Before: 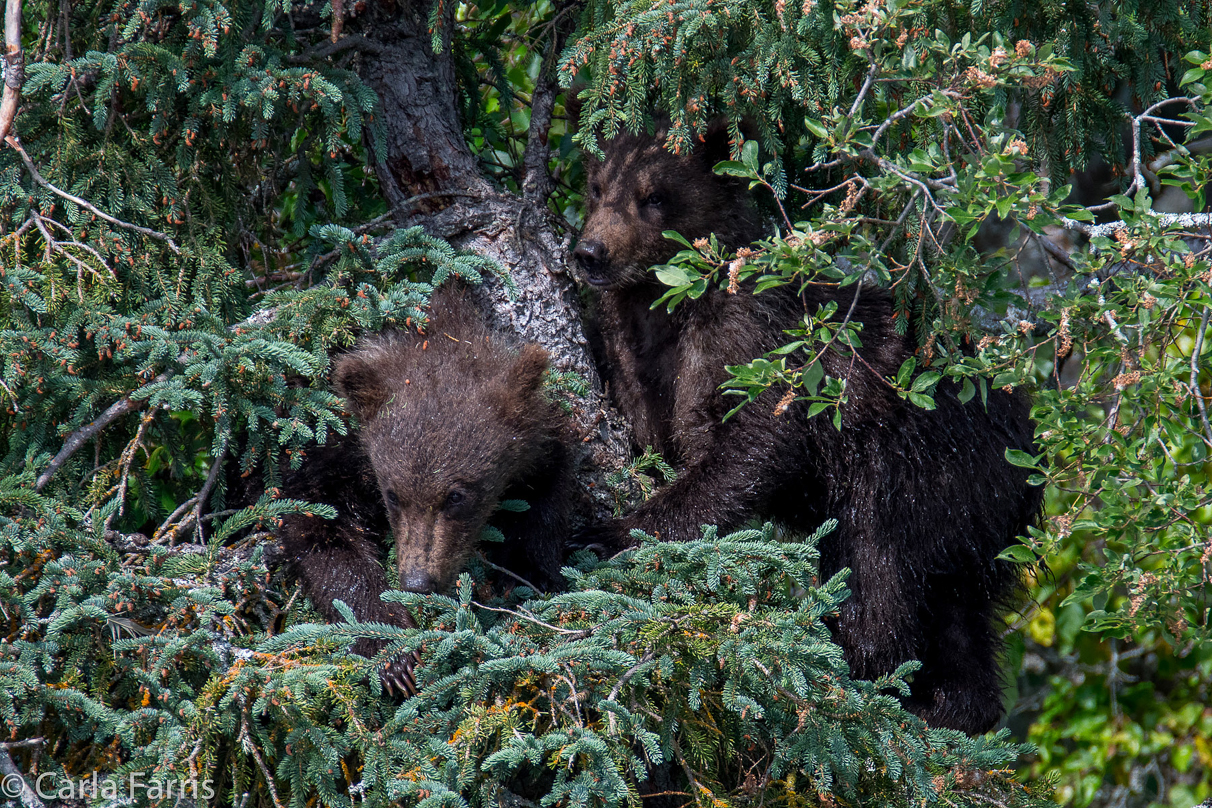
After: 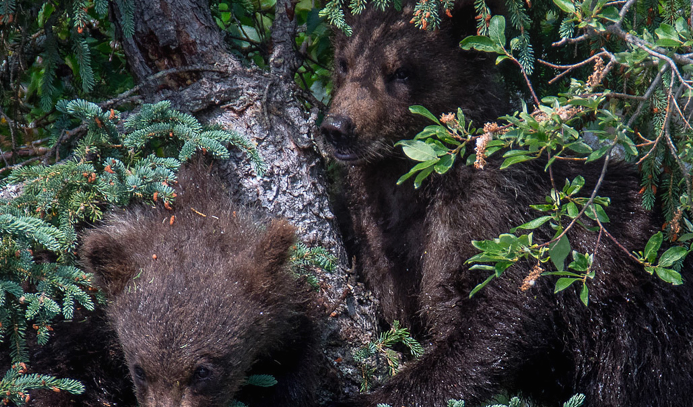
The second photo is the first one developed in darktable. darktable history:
crop: left 20.932%, top 15.471%, right 21.848%, bottom 34.081%
bloom: on, module defaults
